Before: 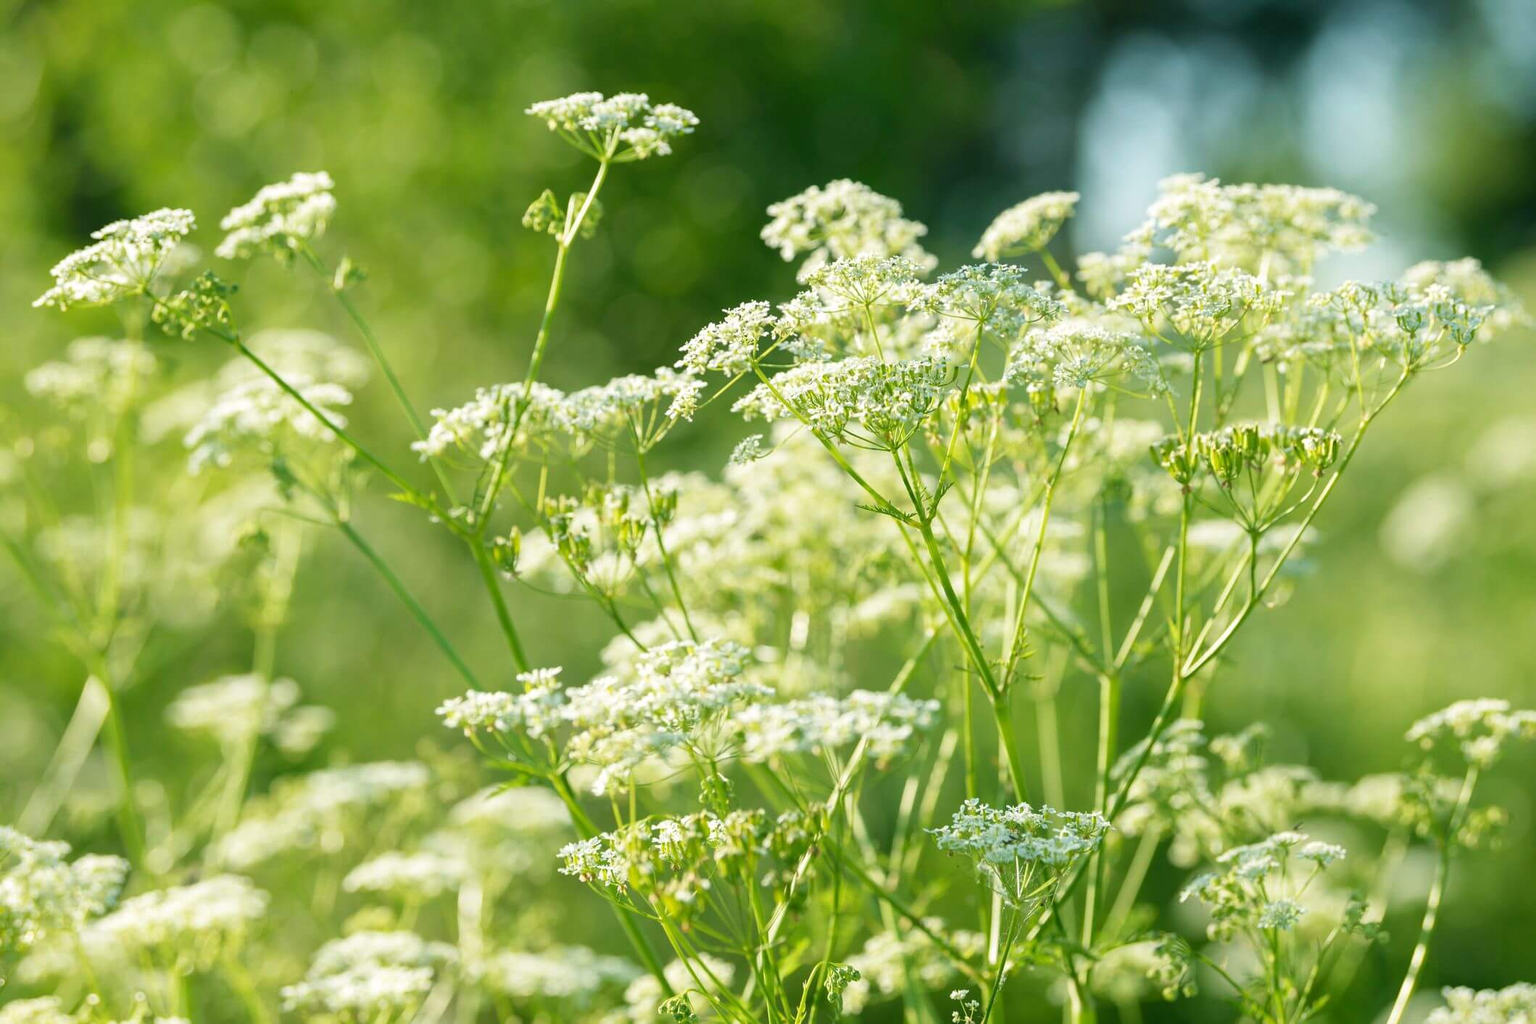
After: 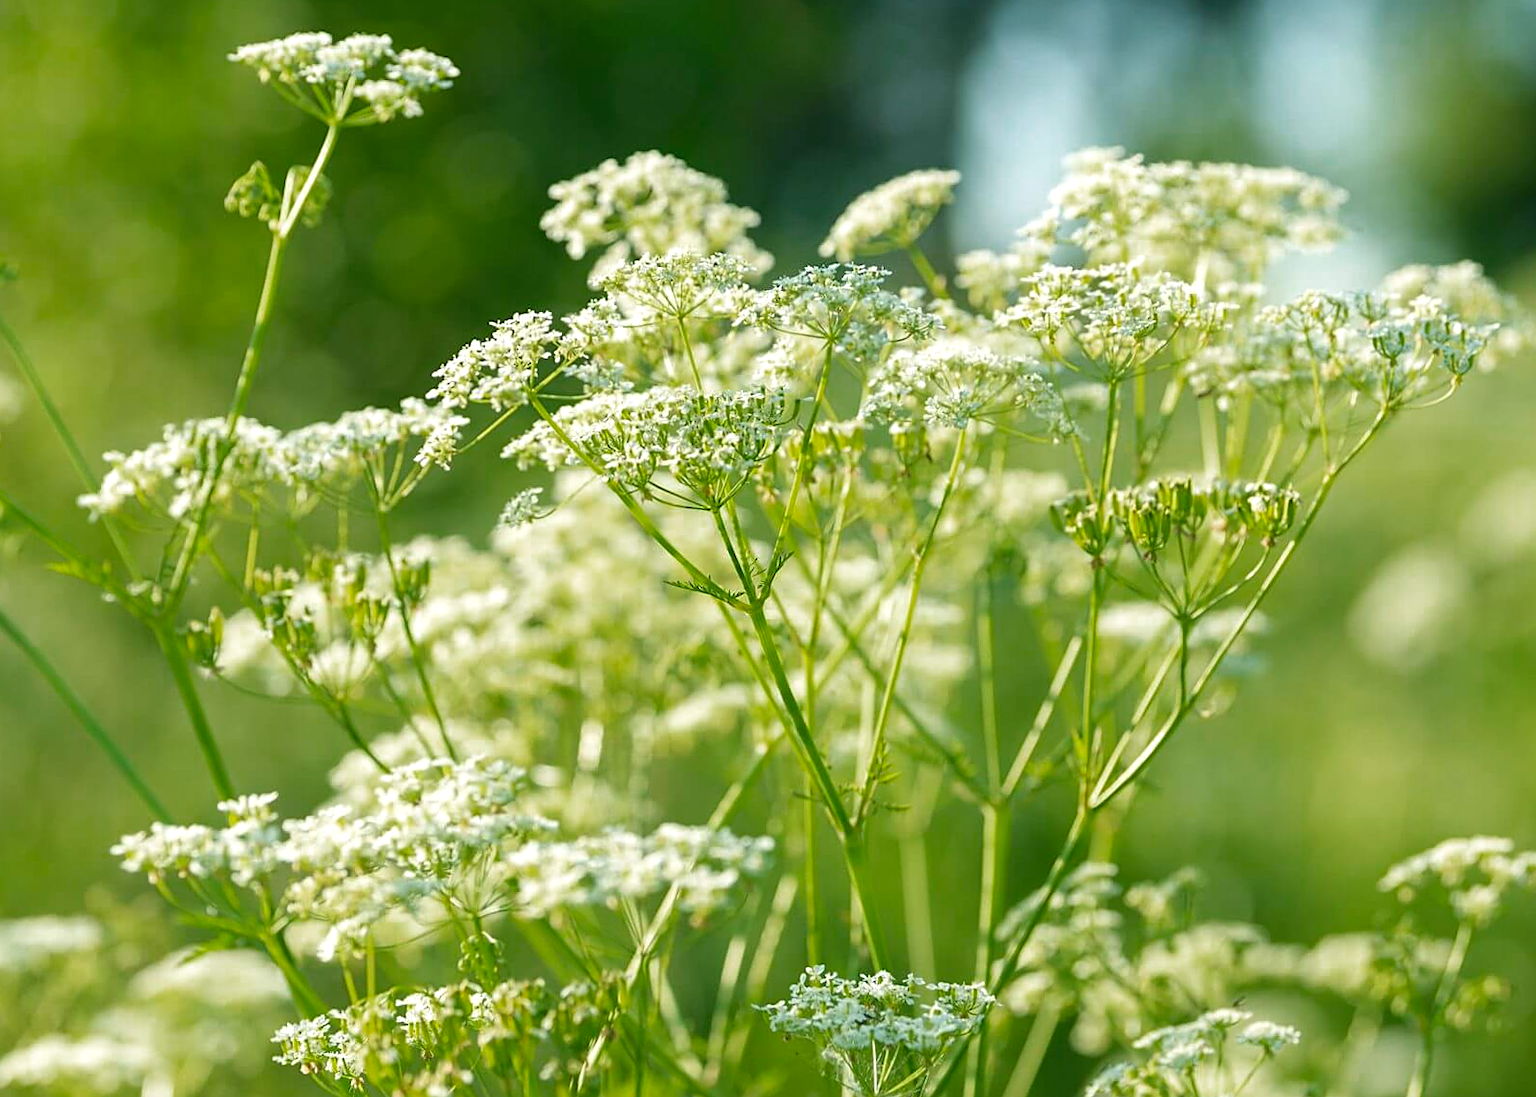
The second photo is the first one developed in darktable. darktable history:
rotate and perspective: rotation 0.174°, lens shift (vertical) 0.013, lens shift (horizontal) 0.019, shear 0.001, automatic cropping original format, crop left 0.007, crop right 0.991, crop top 0.016, crop bottom 0.997
sharpen: on, module defaults
exposure: exposure 0.2 EV, compensate highlight preservation false
crop: left 23.095%, top 5.827%, bottom 11.854%
color zones: curves: ch0 [(0, 0.425) (0.143, 0.422) (0.286, 0.42) (0.429, 0.419) (0.571, 0.419) (0.714, 0.42) (0.857, 0.422) (1, 0.425)]
